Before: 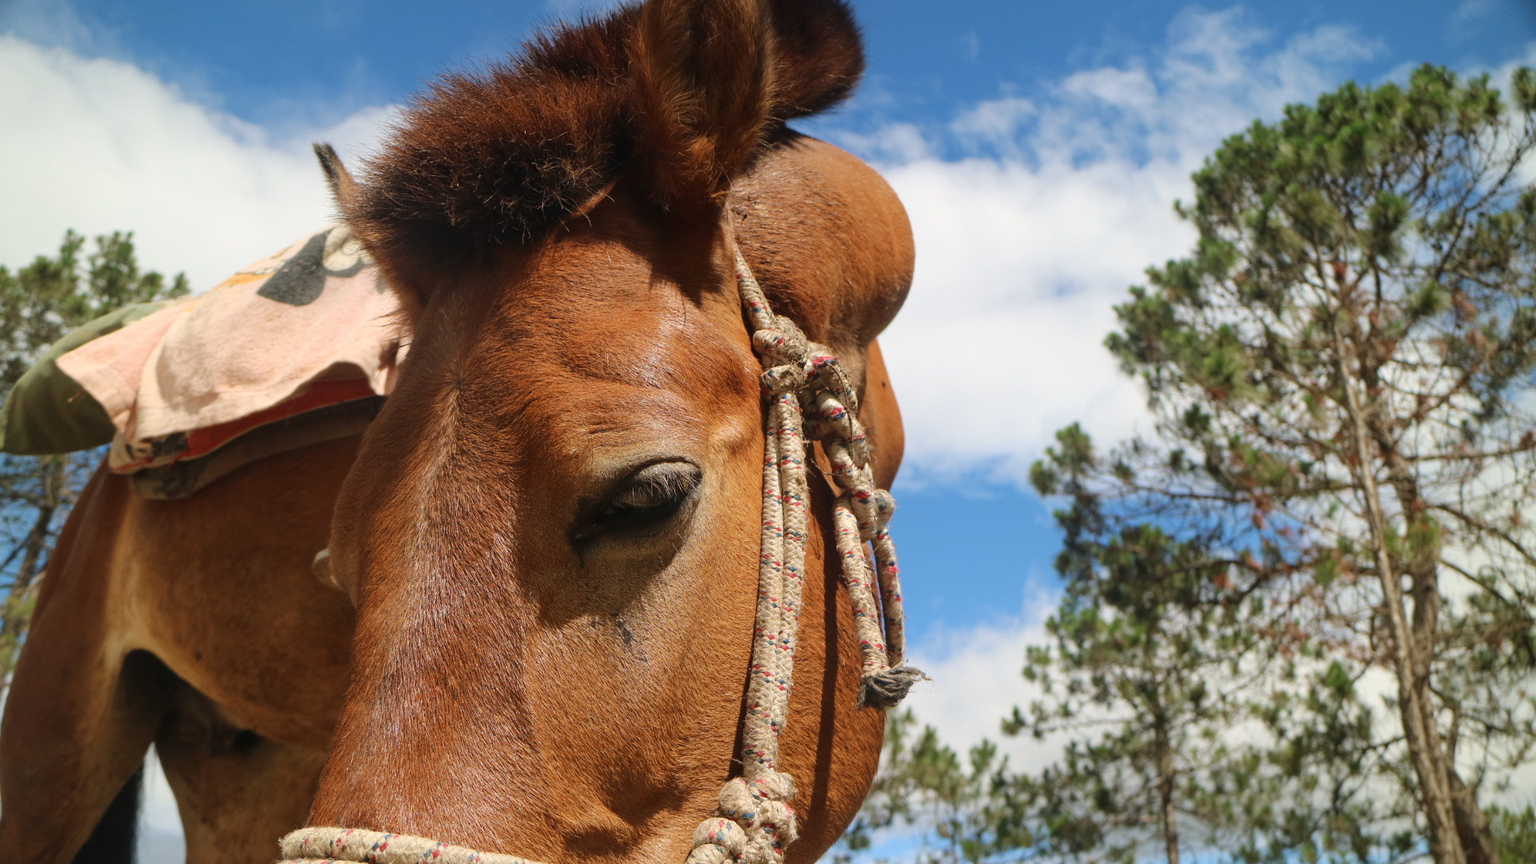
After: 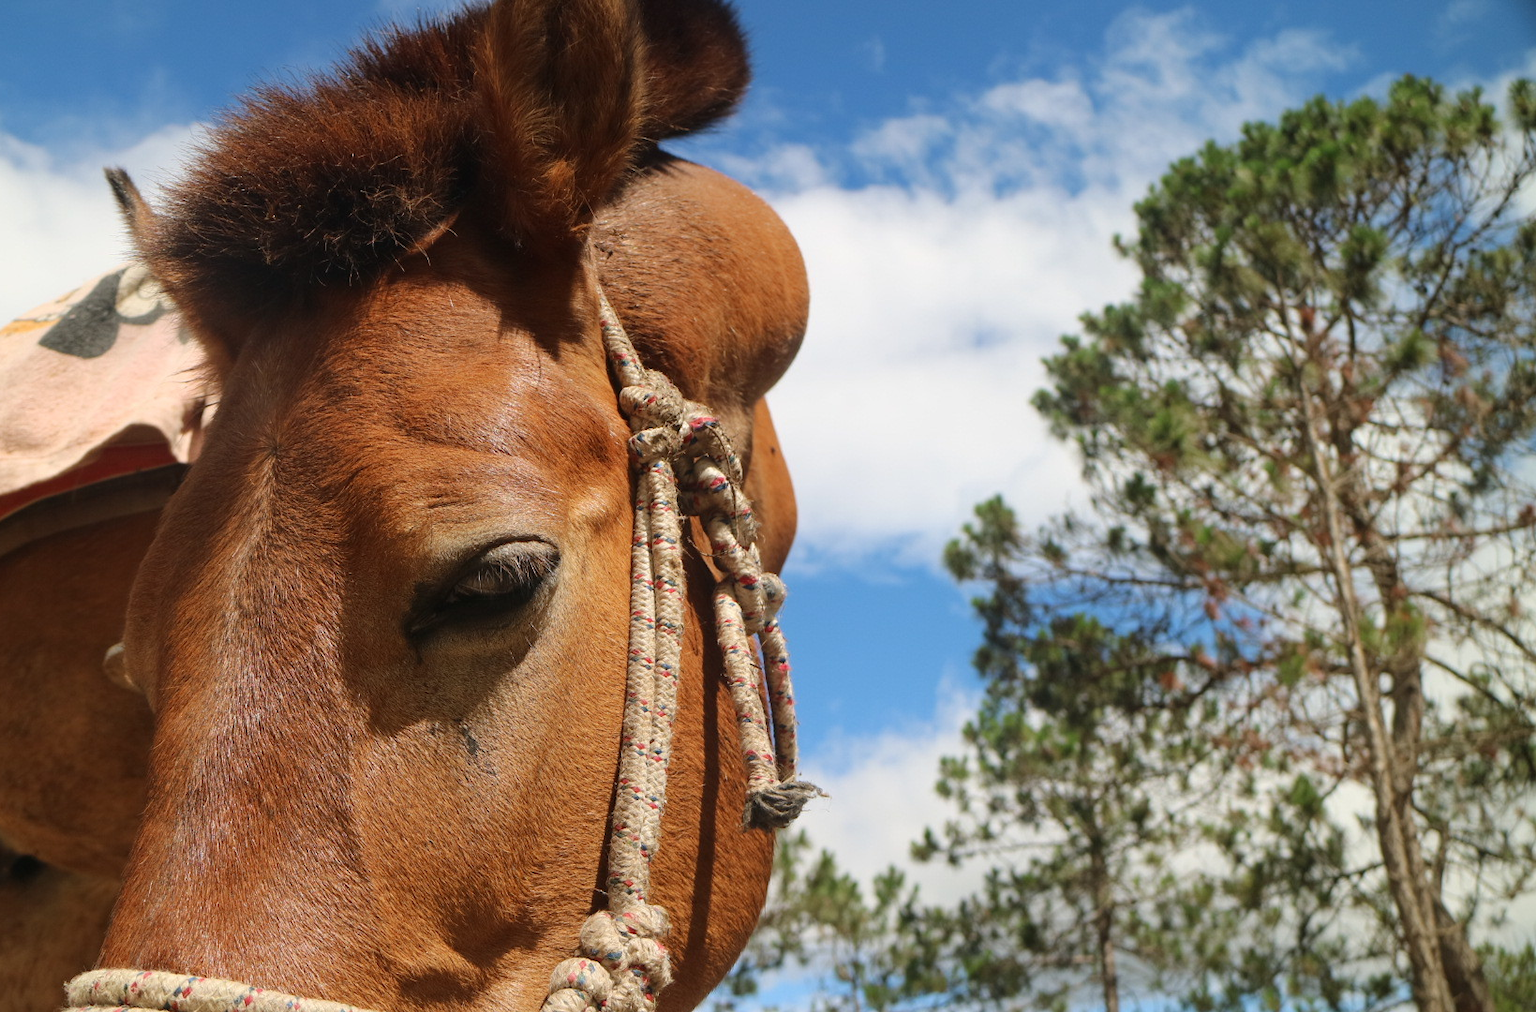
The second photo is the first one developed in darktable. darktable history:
color correction: highlights a* -0.137, highlights b* 0.137
crop and rotate: left 14.584%
